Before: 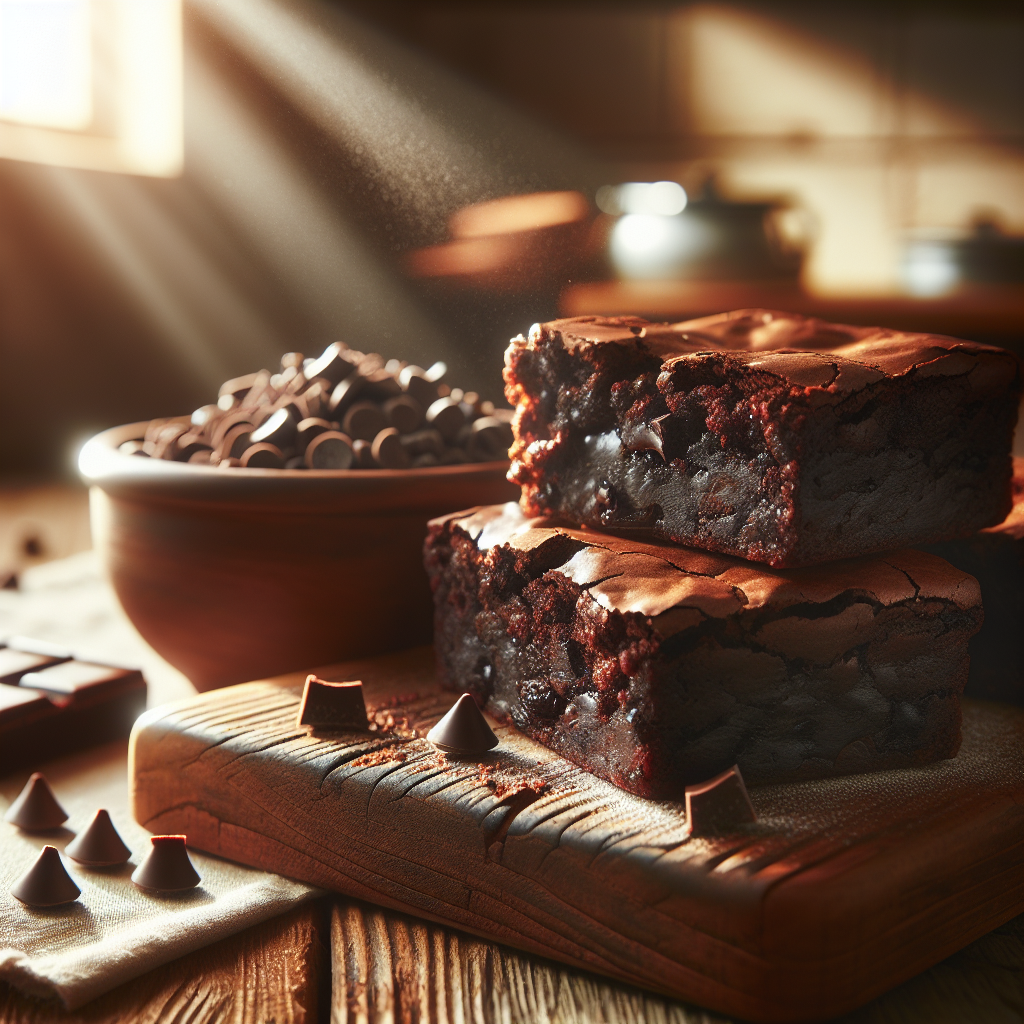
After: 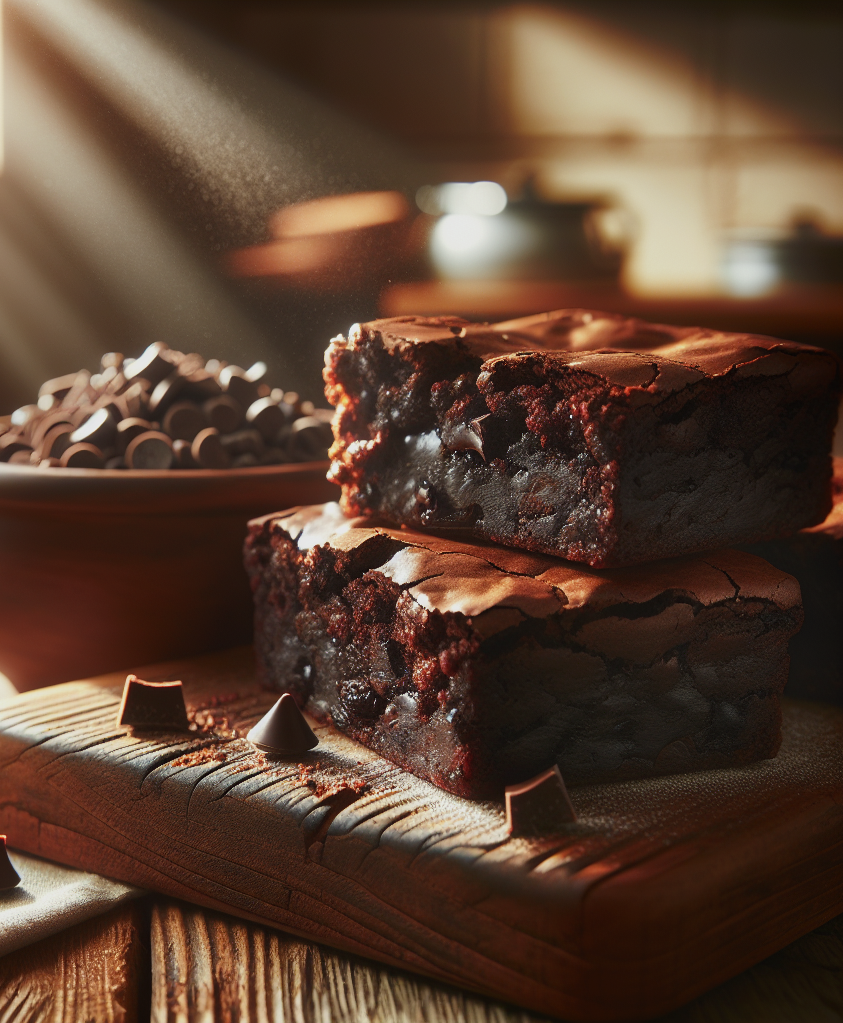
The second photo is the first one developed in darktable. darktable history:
crop: left 17.582%, bottom 0.031%
exposure: exposure -0.293 EV, compensate highlight preservation false
